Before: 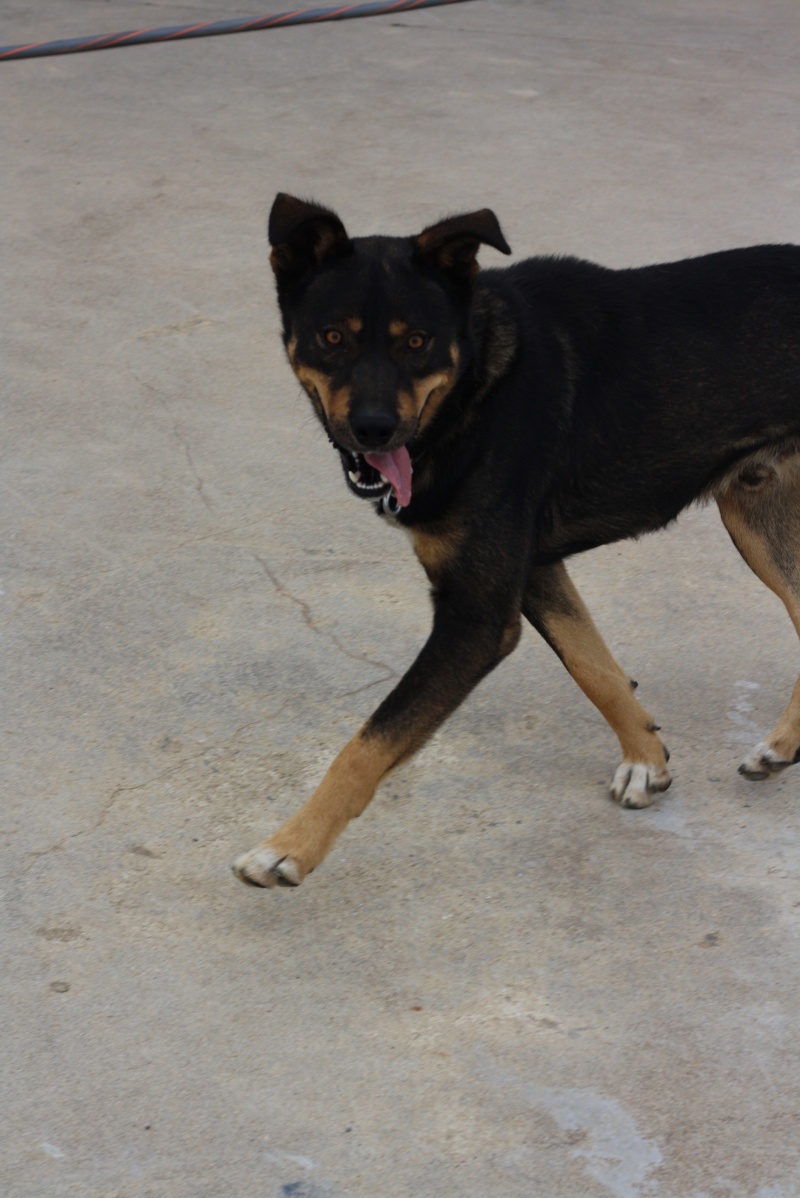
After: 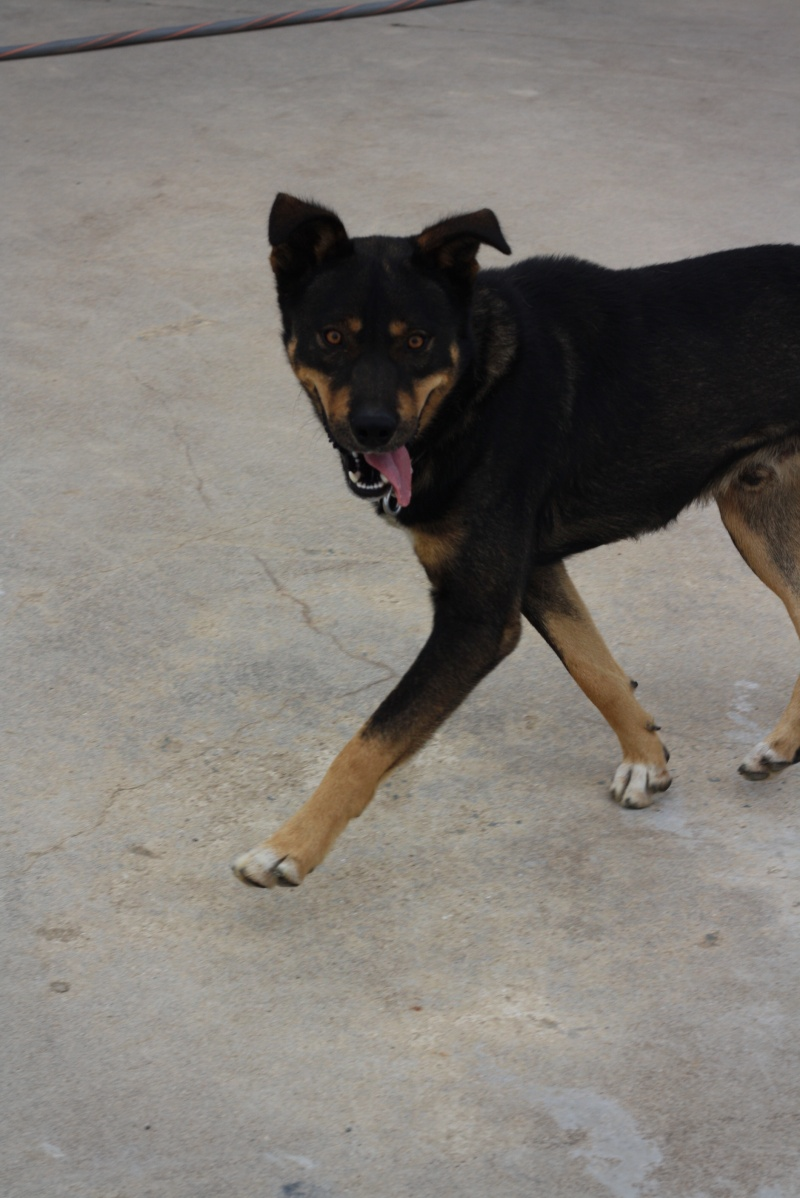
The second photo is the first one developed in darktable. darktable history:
vignetting: fall-off start 76.42%, fall-off radius 27.54%, brightness -0.186, saturation -0.305, width/height ratio 0.976
